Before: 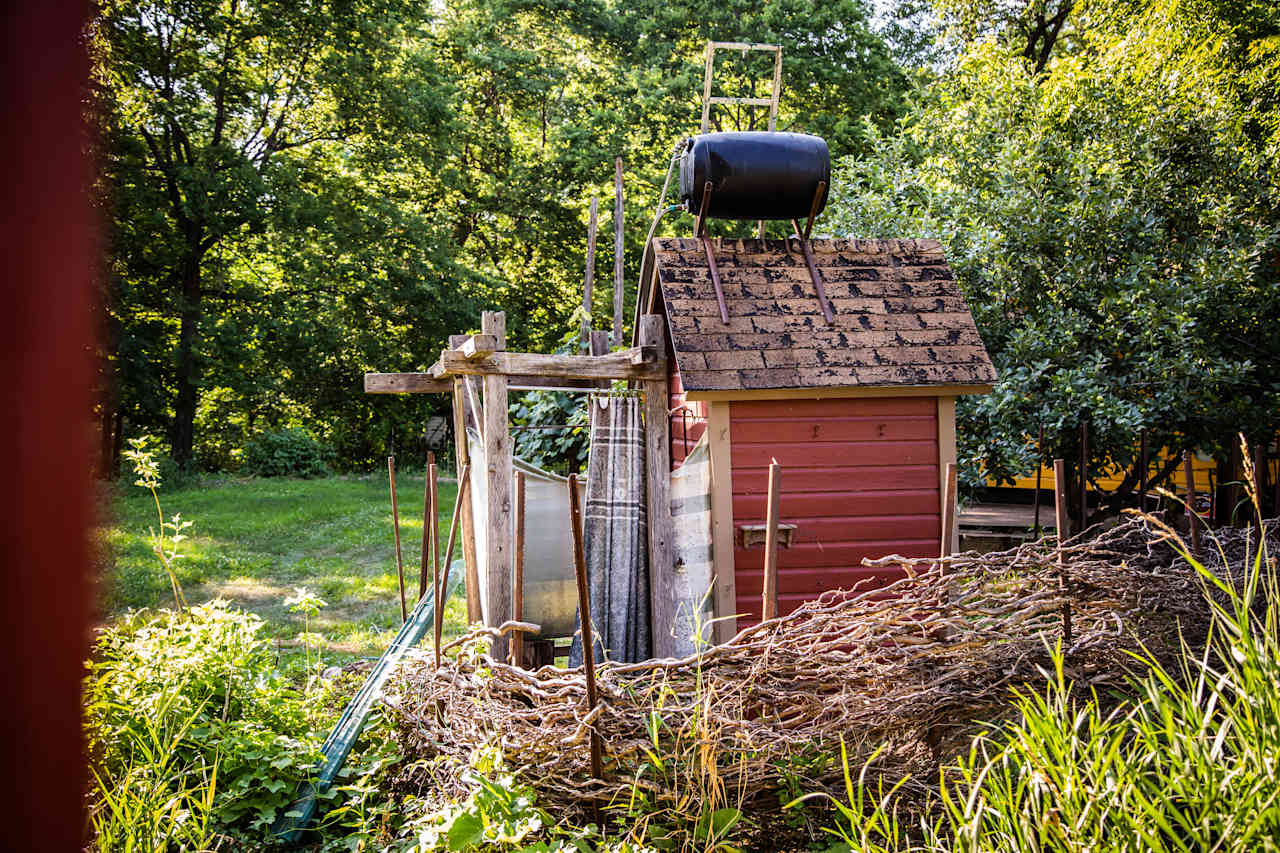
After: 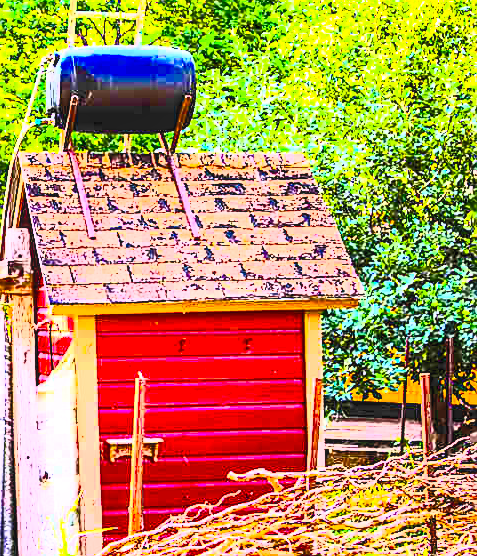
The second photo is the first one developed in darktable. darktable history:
sharpen: on, module defaults
contrast brightness saturation: contrast 0.846, brightness 0.599, saturation 0.6
crop and rotate: left 49.535%, top 10.116%, right 13.127%, bottom 24.646%
color balance rgb: perceptual saturation grading › global saturation 41.64%, perceptual brilliance grading › global brilliance 12.616%, saturation formula JzAzBz (2021)
local contrast: on, module defaults
exposure: black level correction 0, exposure 1.68 EV, compensate highlight preservation false
